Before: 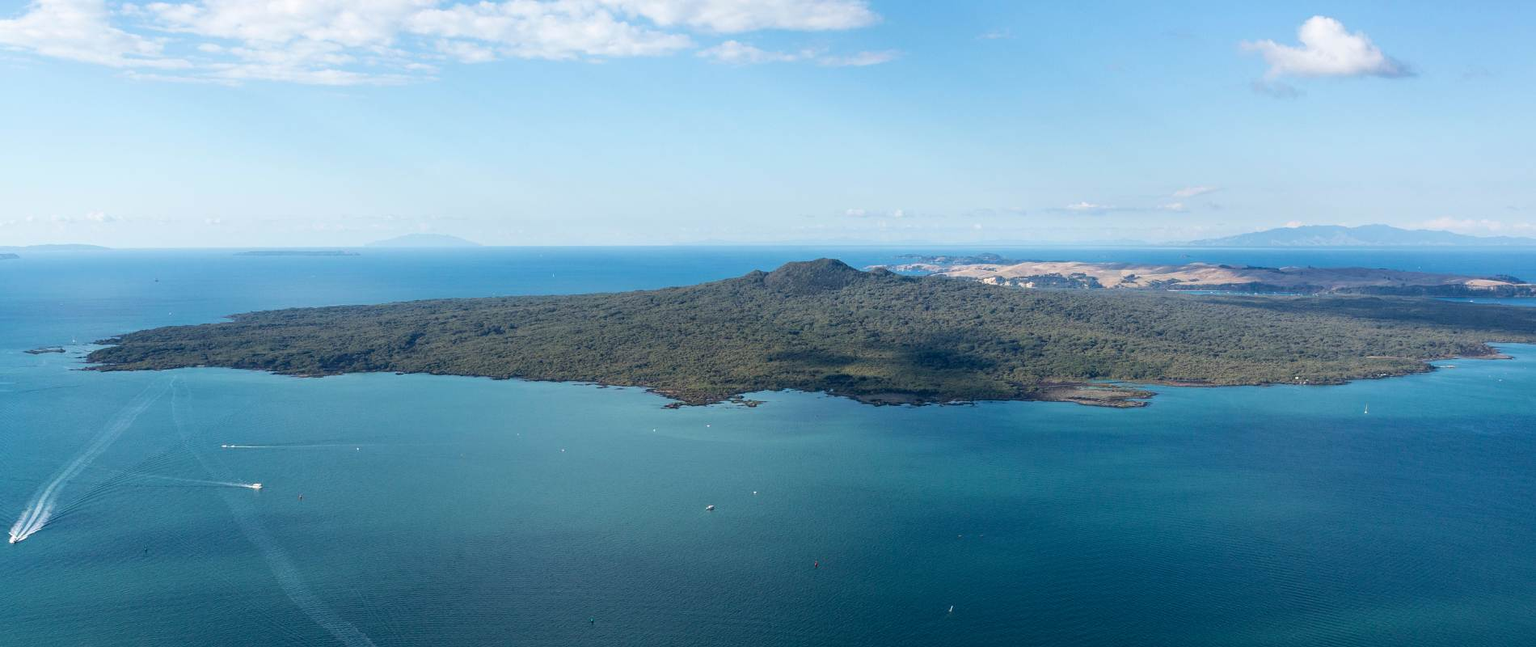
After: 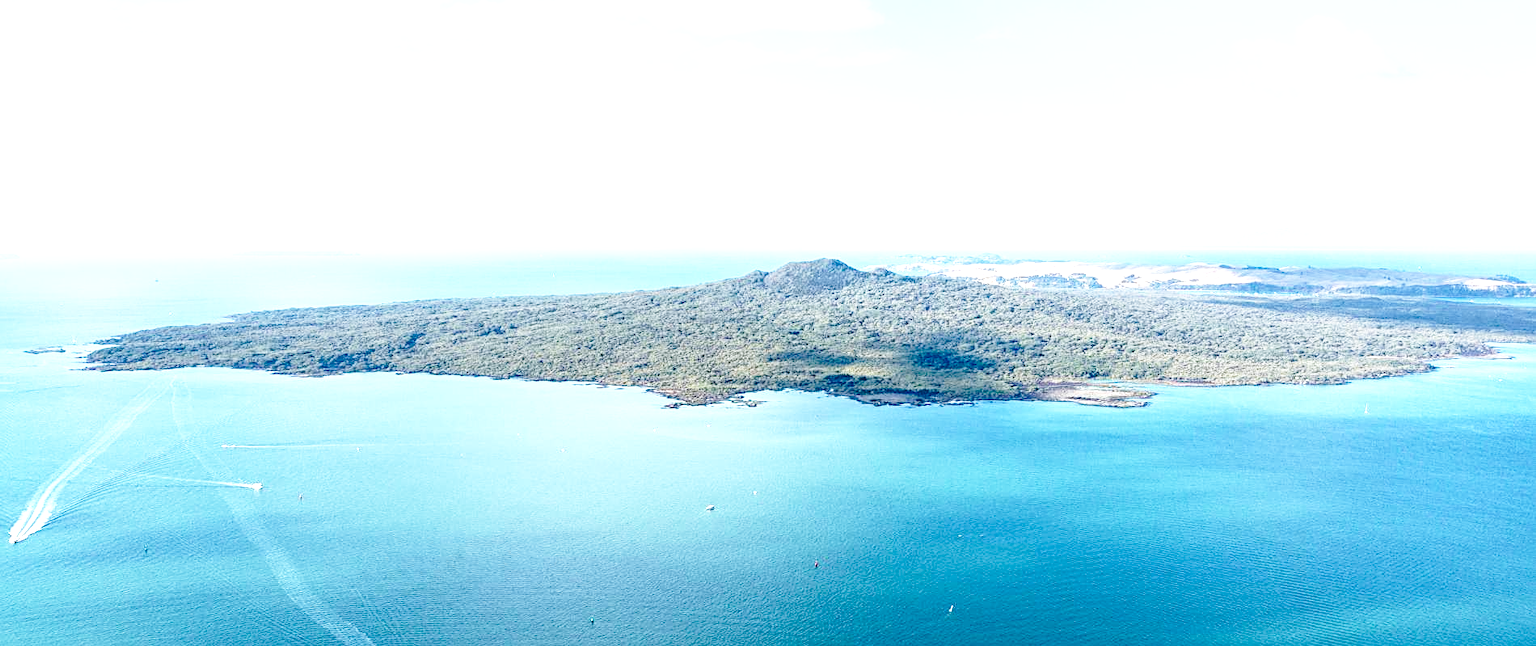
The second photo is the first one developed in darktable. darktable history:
local contrast: highlights 100%, shadows 100%, detail 131%, midtone range 0.2
sharpen: radius 2.529, amount 0.323
base curve: curves: ch0 [(0, 0) (0.032, 0.037) (0.105, 0.228) (0.435, 0.76) (0.856, 0.983) (1, 1)], preserve colors none
exposure: black level correction 0, exposure 1.3 EV, compensate highlight preservation false
